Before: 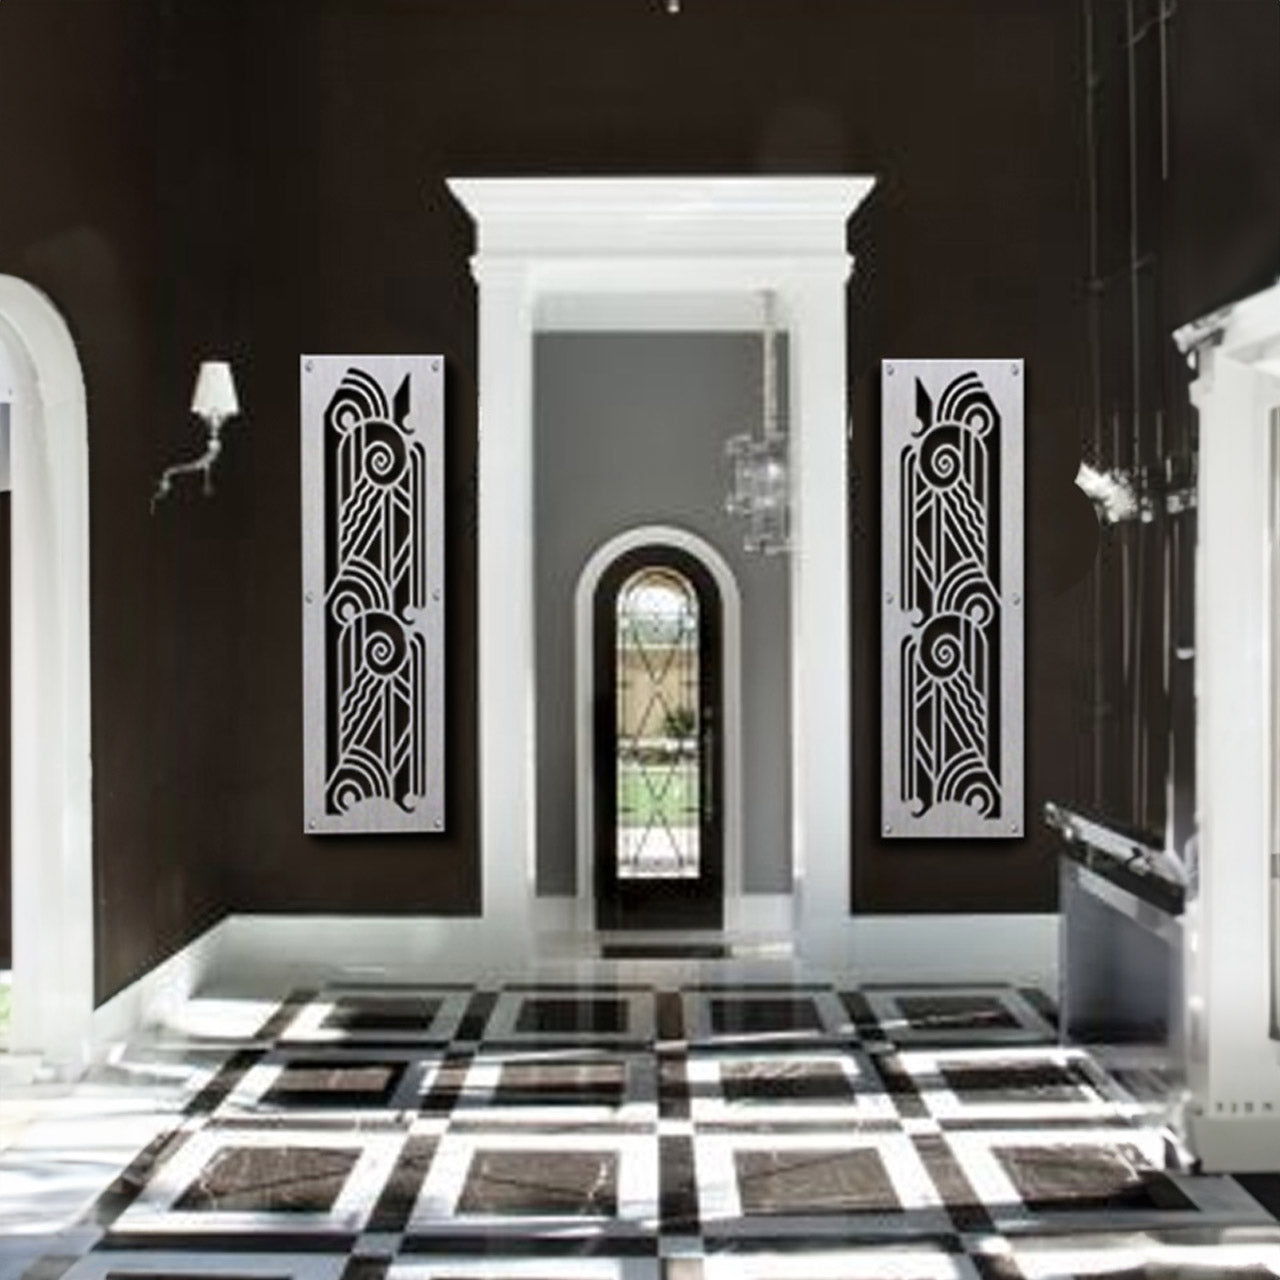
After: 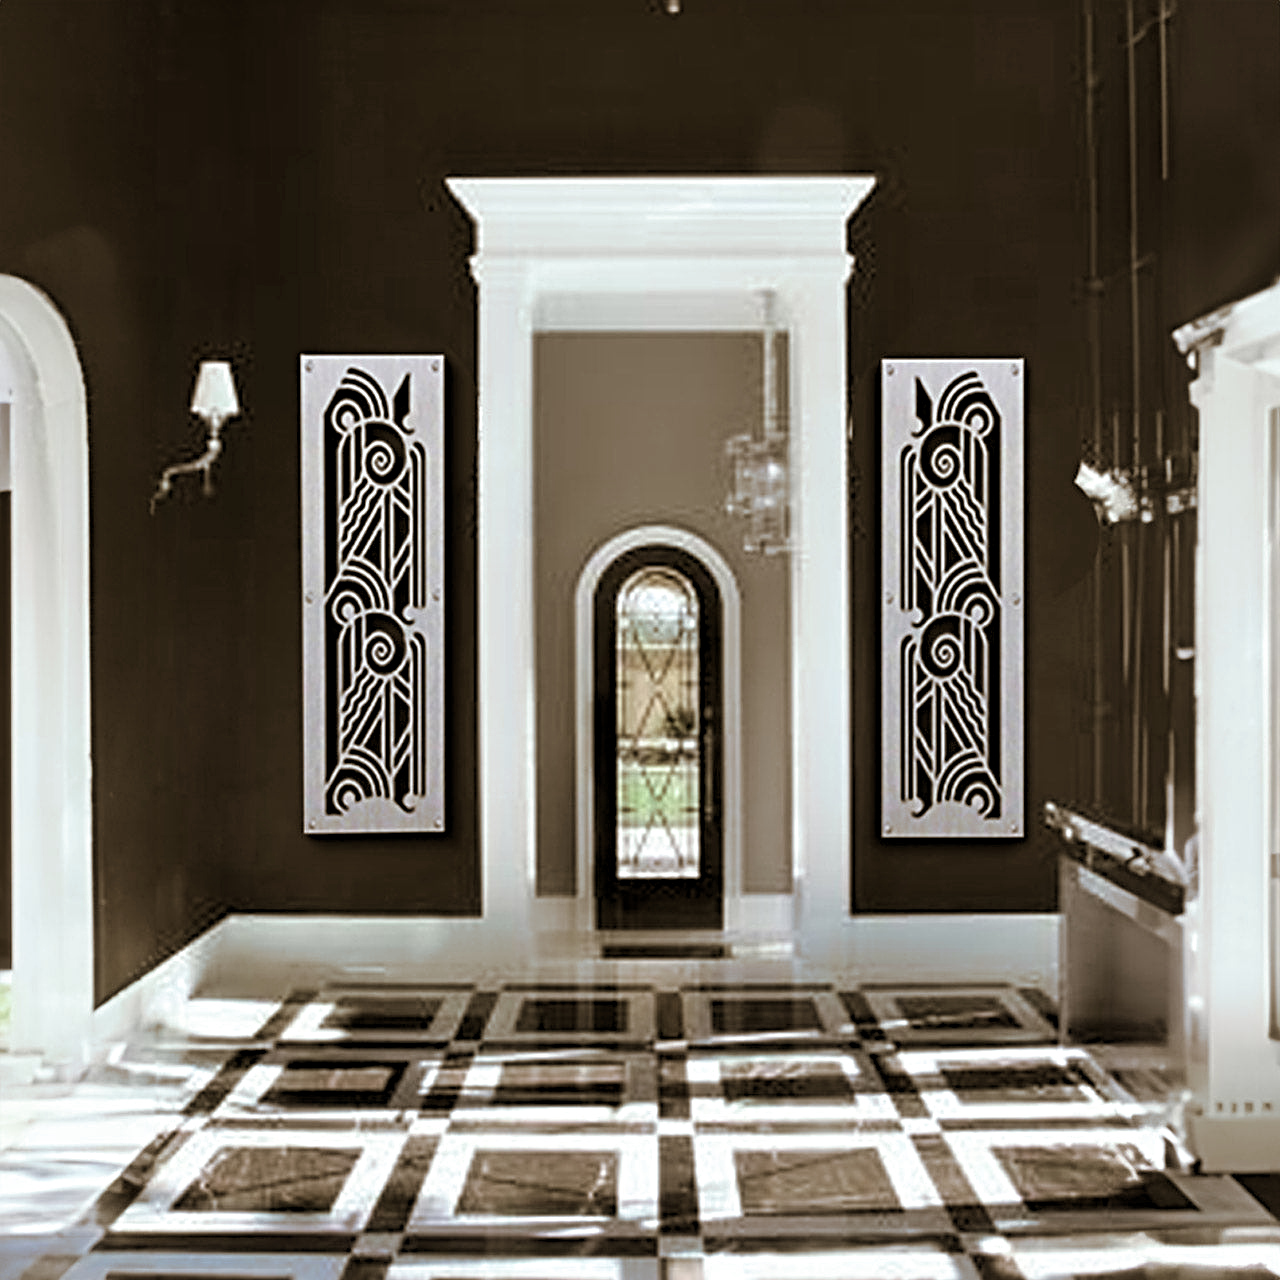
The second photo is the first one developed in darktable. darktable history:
split-toning: shadows › hue 37.98°, highlights › hue 185.58°, balance -55.261
sharpen: radius 4
